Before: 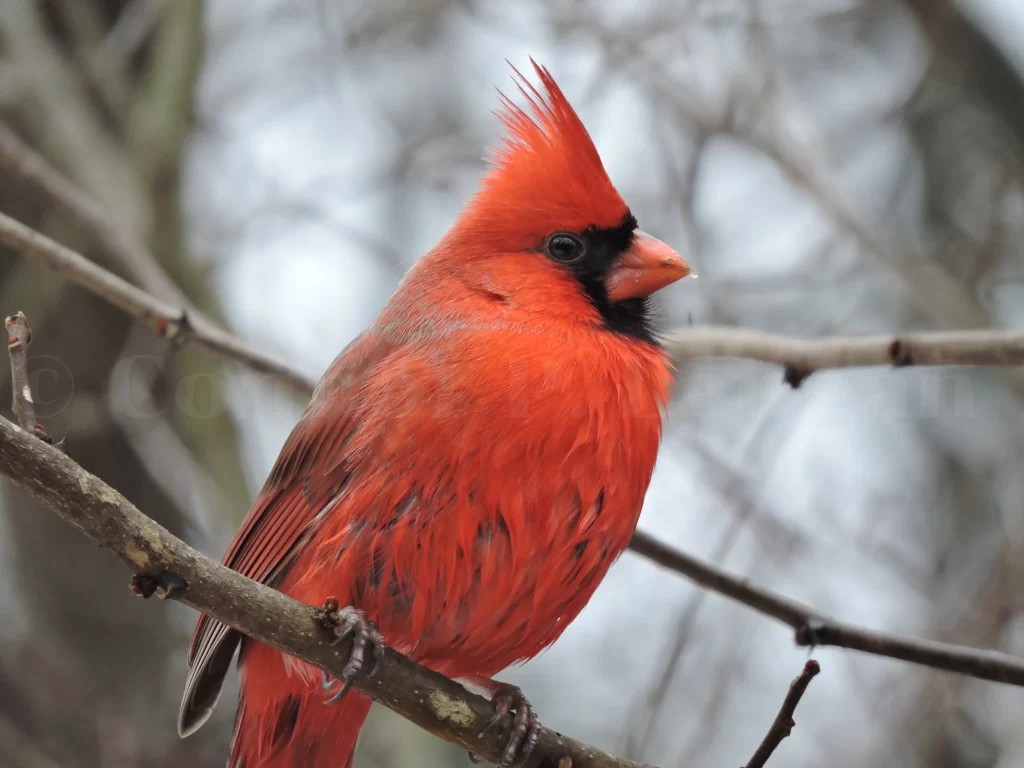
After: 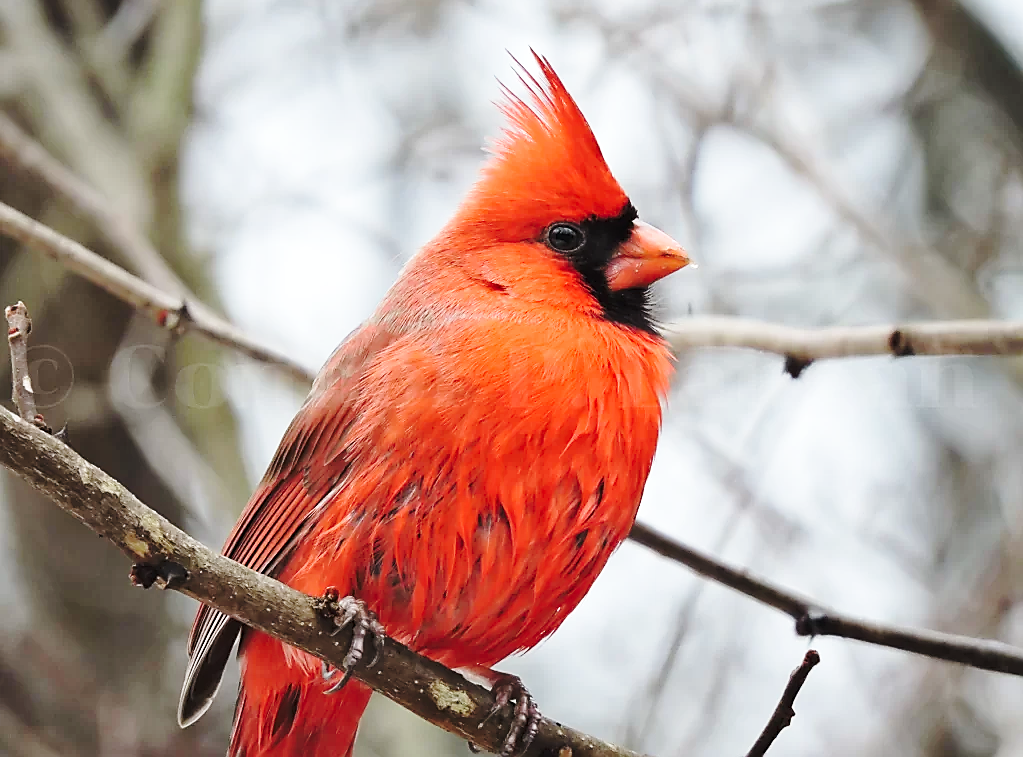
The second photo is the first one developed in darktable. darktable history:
crop: top 1.393%, right 0.058%
sharpen: radius 1.354, amount 1.263, threshold 0.753
base curve: curves: ch0 [(0, 0) (0.036, 0.037) (0.121, 0.228) (0.46, 0.76) (0.859, 0.983) (1, 1)], preserve colors none
